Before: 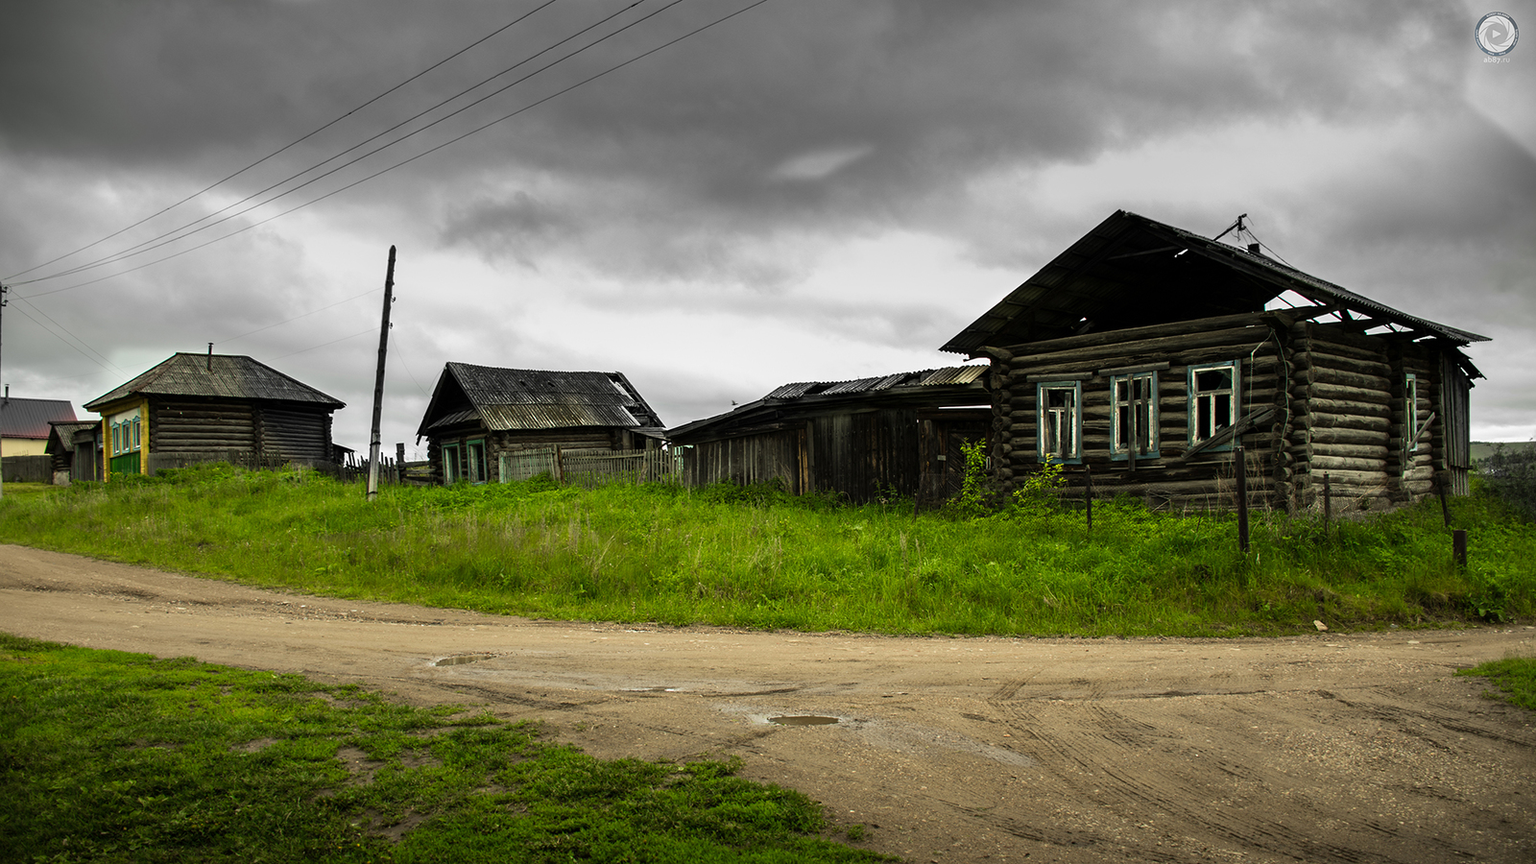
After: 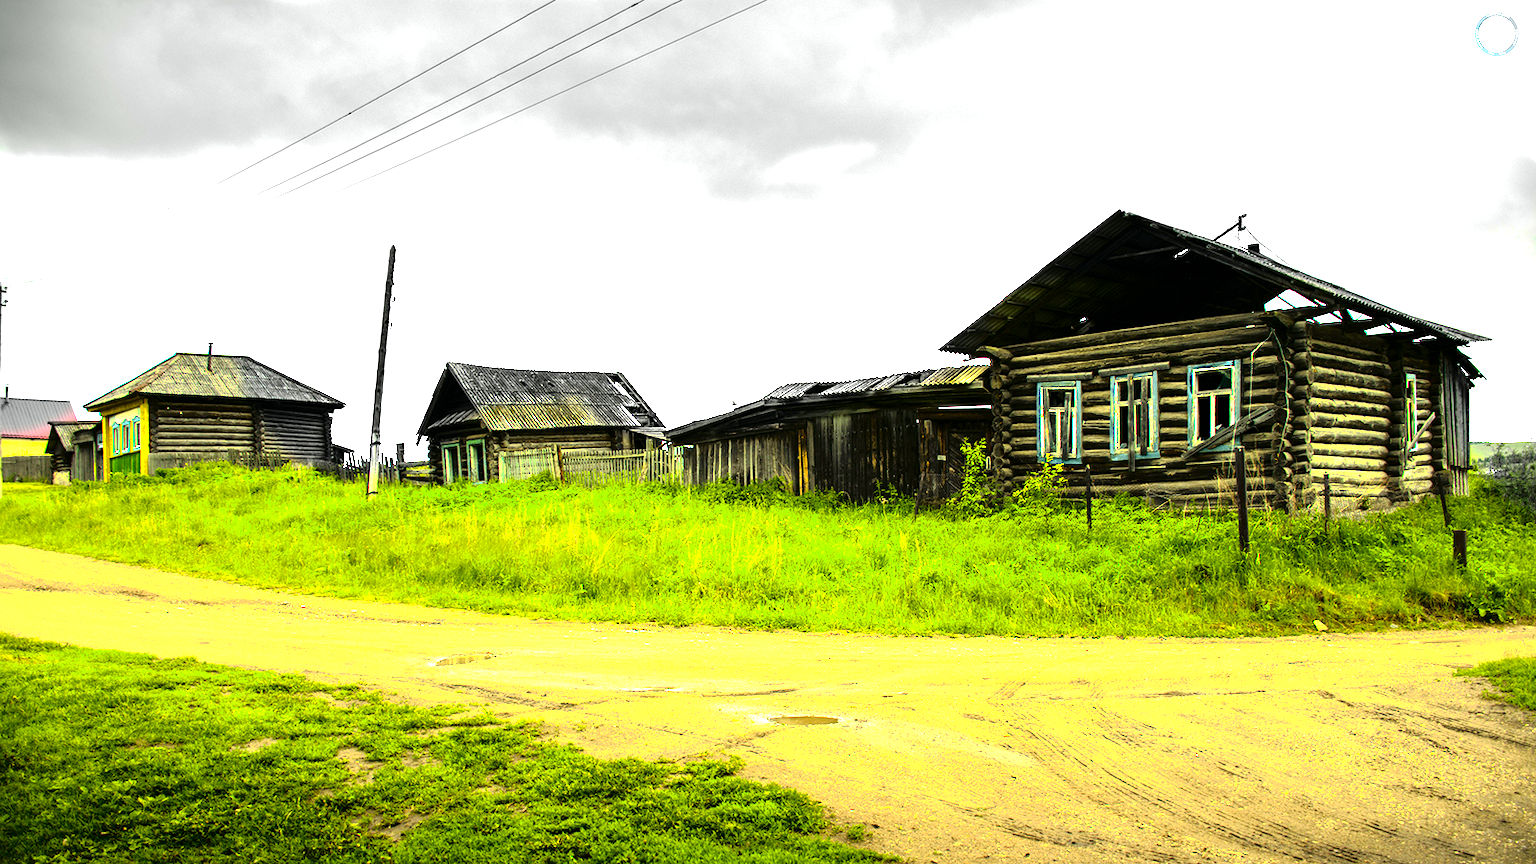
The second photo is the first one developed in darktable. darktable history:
base curve: curves: ch0 [(0, 0) (0.235, 0.266) (0.503, 0.496) (0.786, 0.72) (1, 1)], preserve colors none
tone curve: curves: ch0 [(0, 0) (0.135, 0.09) (0.326, 0.386) (0.489, 0.573) (0.663, 0.749) (0.854, 0.897) (1, 0.974)]; ch1 [(0, 0) (0.366, 0.367) (0.475, 0.453) (0.494, 0.493) (0.504, 0.497) (0.544, 0.569) (0.562, 0.605) (0.622, 0.694) (1, 1)]; ch2 [(0, 0) (0.333, 0.346) (0.375, 0.375) (0.424, 0.43) (0.476, 0.492) (0.502, 0.503) (0.533, 0.534) (0.572, 0.603) (0.605, 0.656) (0.641, 0.709) (1, 1)], color space Lab, independent channels, preserve colors none
color balance rgb: perceptual saturation grading › global saturation 0.688%, perceptual brilliance grading › global brilliance 34.258%, perceptual brilliance grading › highlights 50.029%, perceptual brilliance grading › mid-tones 59.569%, perceptual brilliance grading › shadows 34.779%, global vibrance 9.205%
